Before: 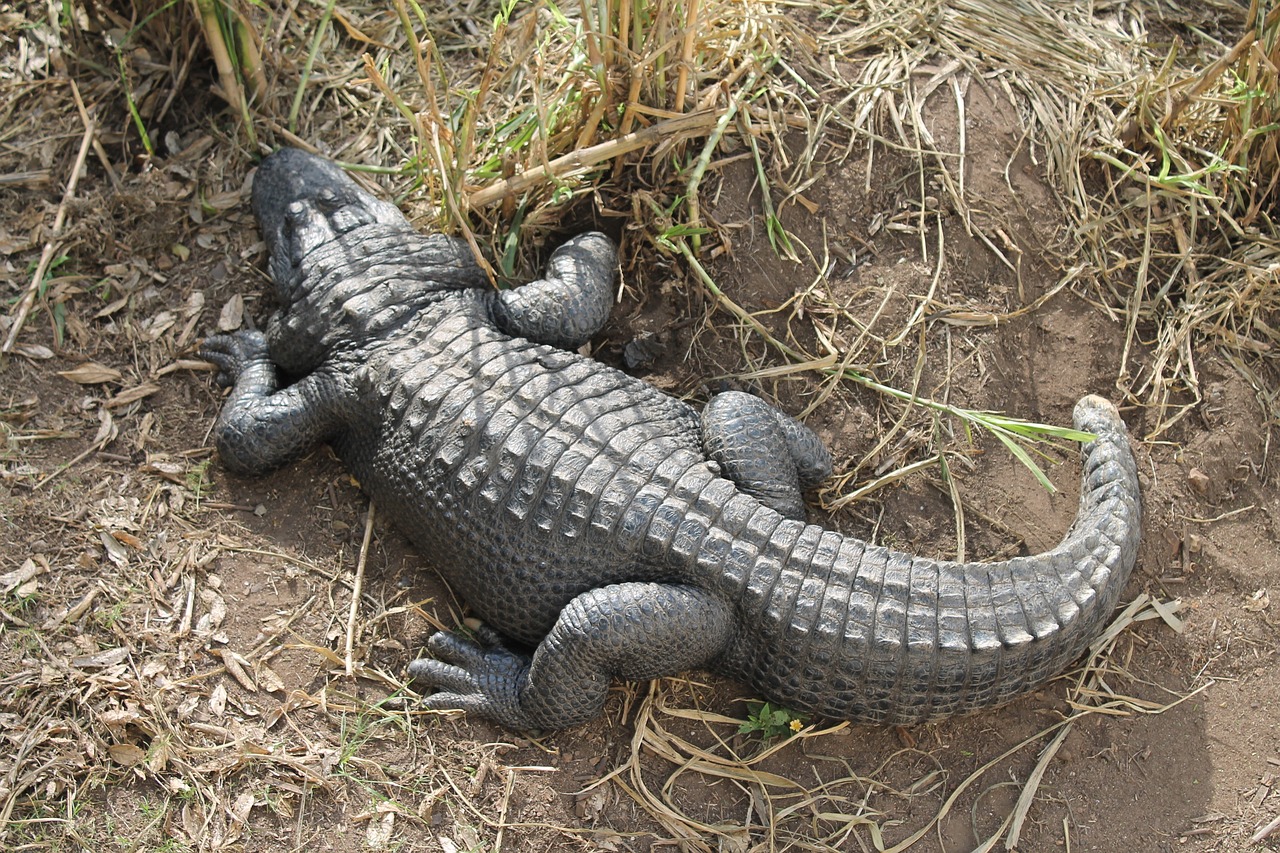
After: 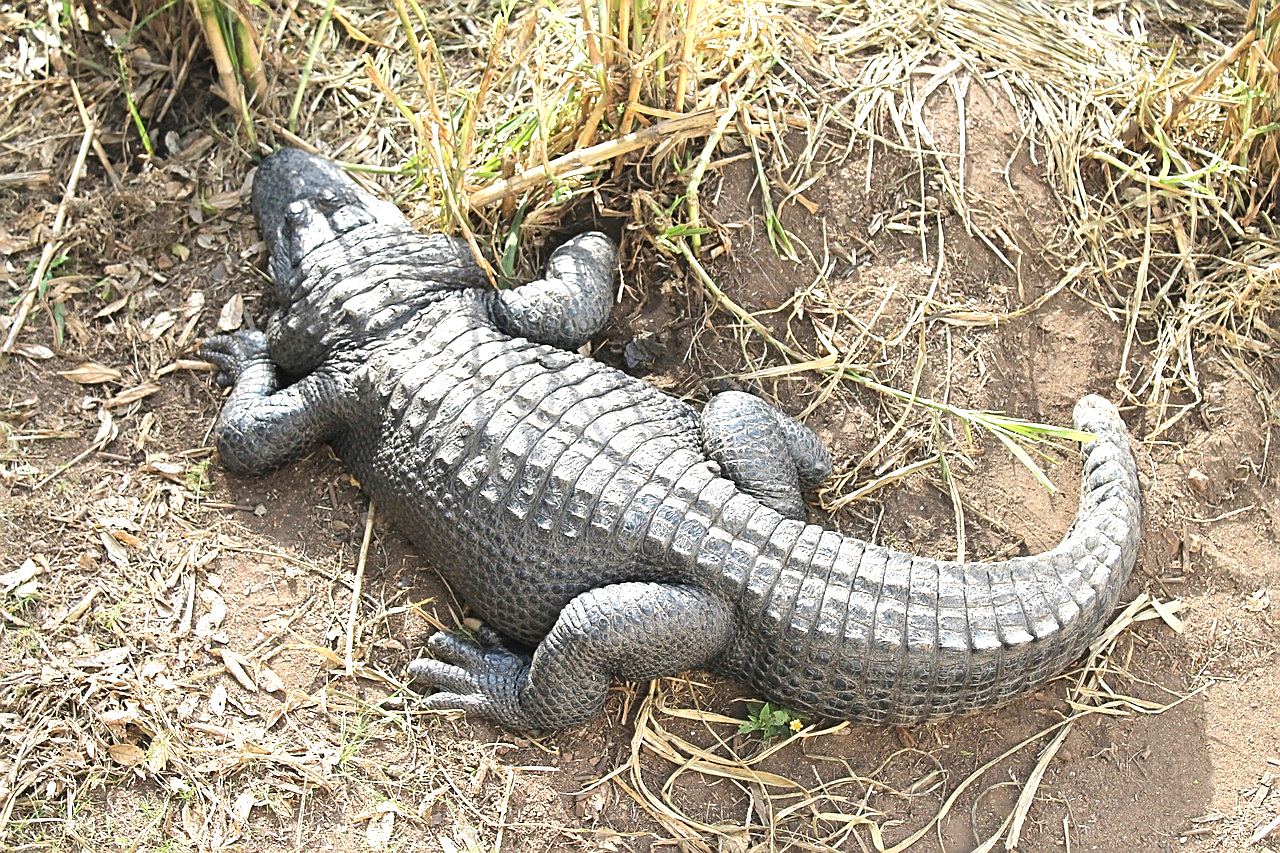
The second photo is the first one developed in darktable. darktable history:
sharpen: on, module defaults
exposure: black level correction 0, exposure 1.098 EV, compensate highlight preservation false
